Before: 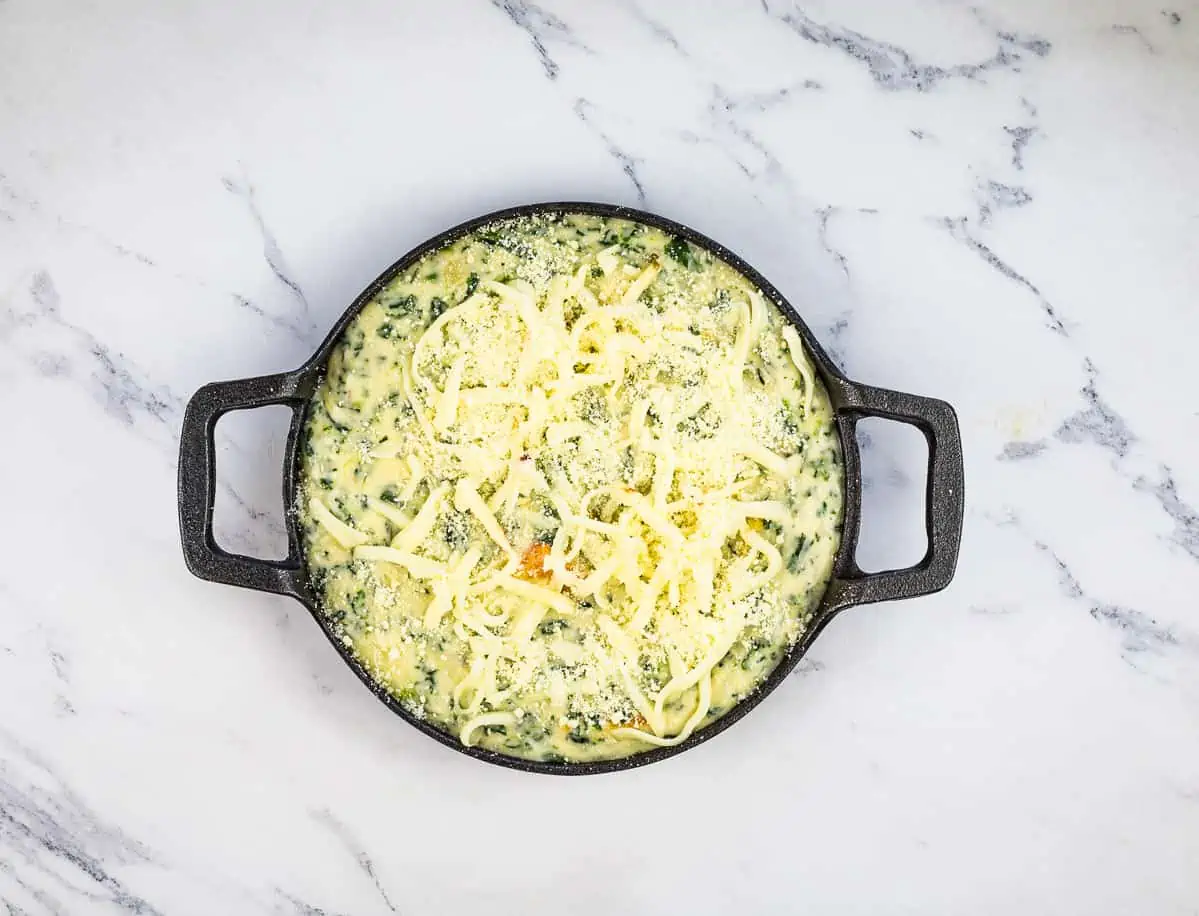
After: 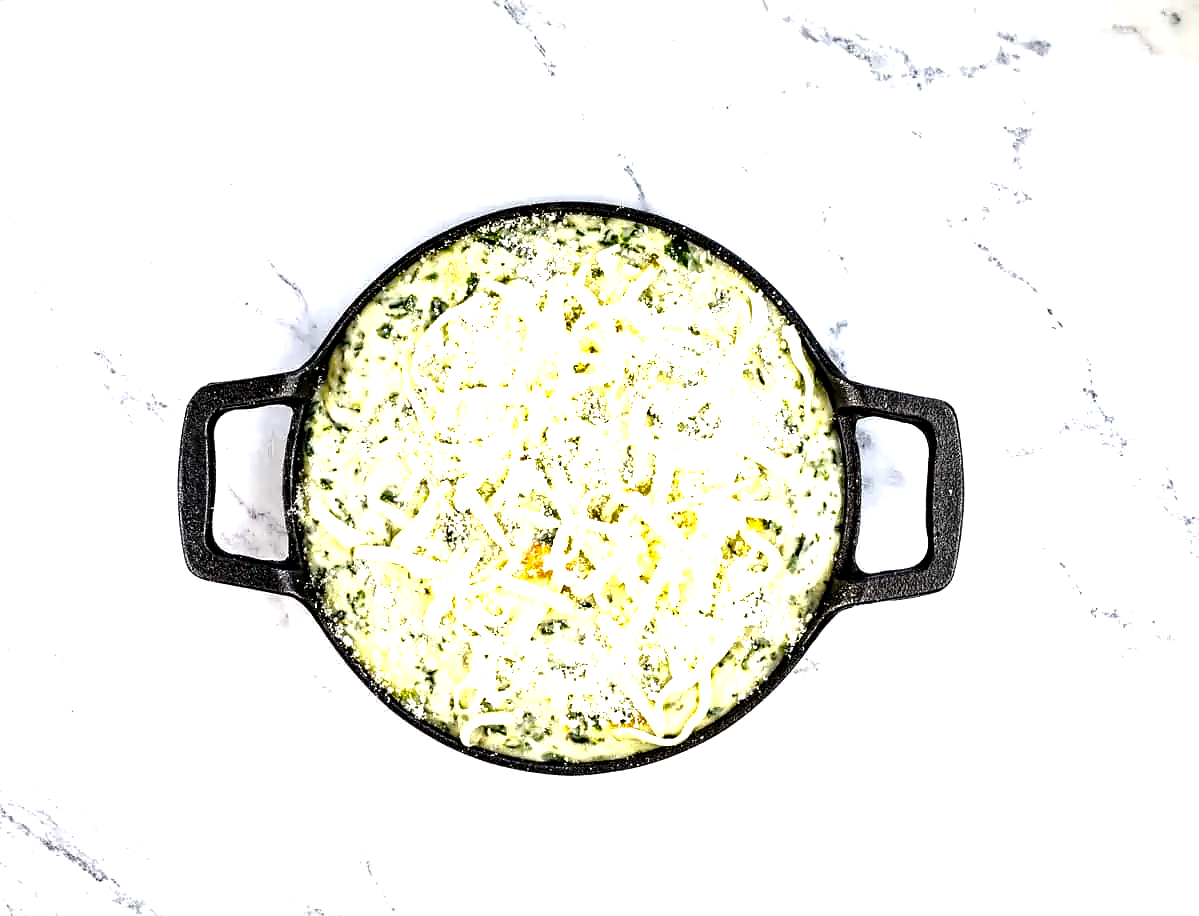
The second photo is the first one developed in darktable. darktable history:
levels: levels [0.044, 0.475, 0.791]
tone curve: curves: ch0 [(0, 0) (0.003, 0.026) (0.011, 0.025) (0.025, 0.022) (0.044, 0.022) (0.069, 0.028) (0.1, 0.041) (0.136, 0.062) (0.177, 0.103) (0.224, 0.167) (0.277, 0.242) (0.335, 0.343) (0.399, 0.452) (0.468, 0.539) (0.543, 0.614) (0.623, 0.683) (0.709, 0.749) (0.801, 0.827) (0.898, 0.918) (1, 1)], preserve colors none
local contrast: mode bilateral grid, contrast 50, coarseness 50, detail 150%, midtone range 0.2
